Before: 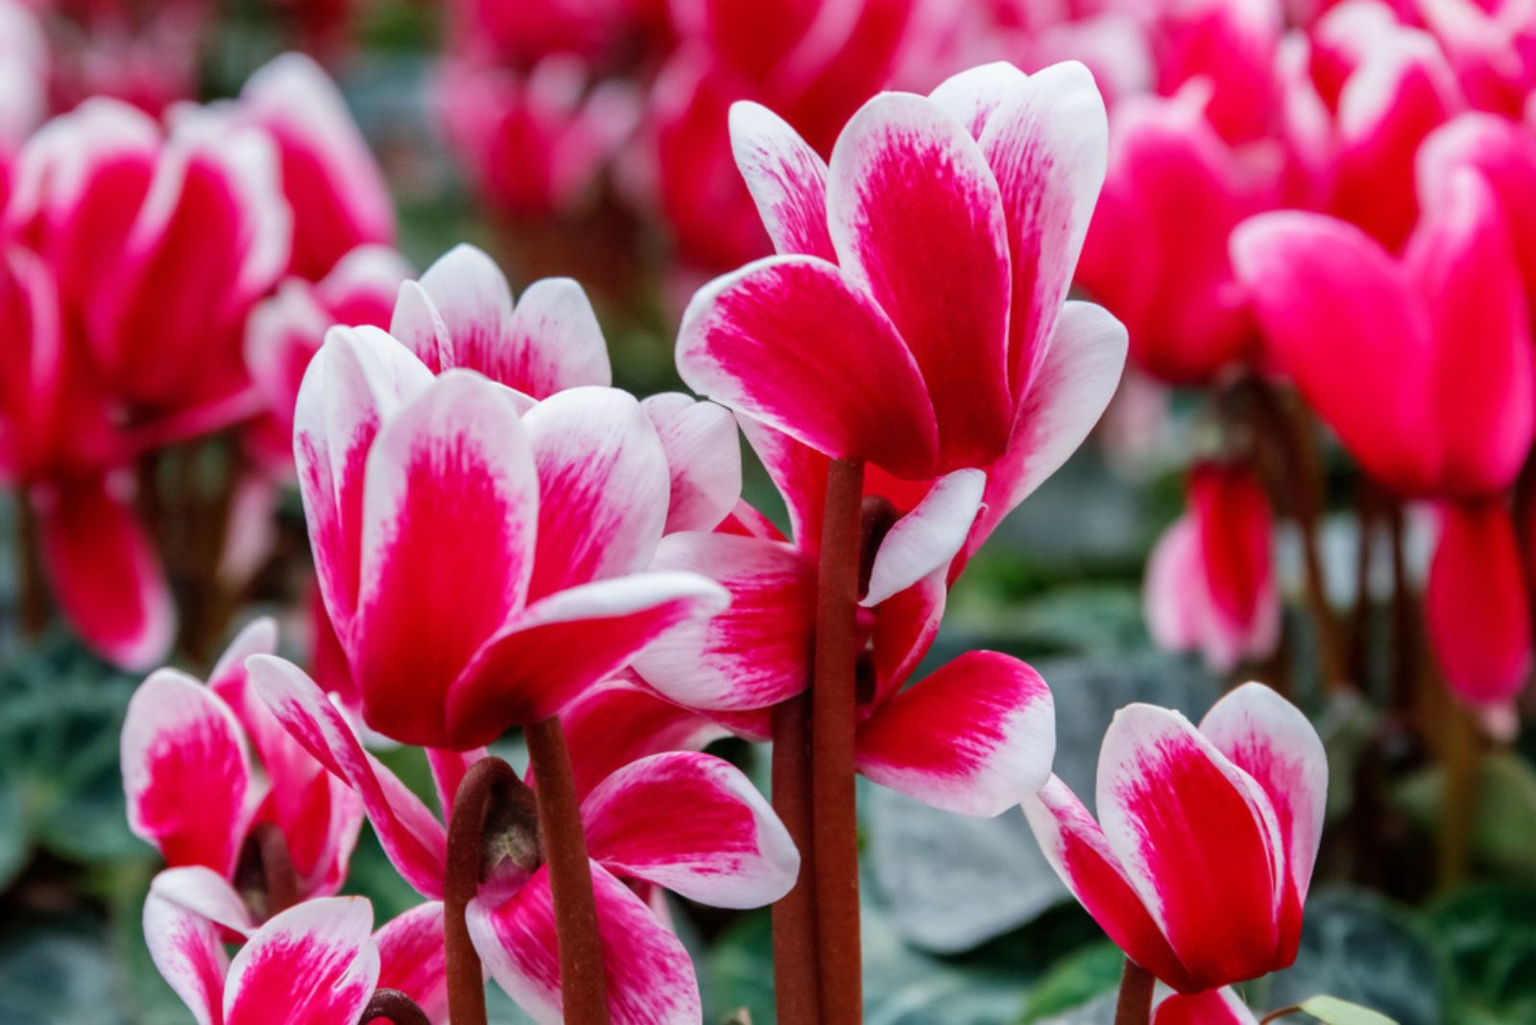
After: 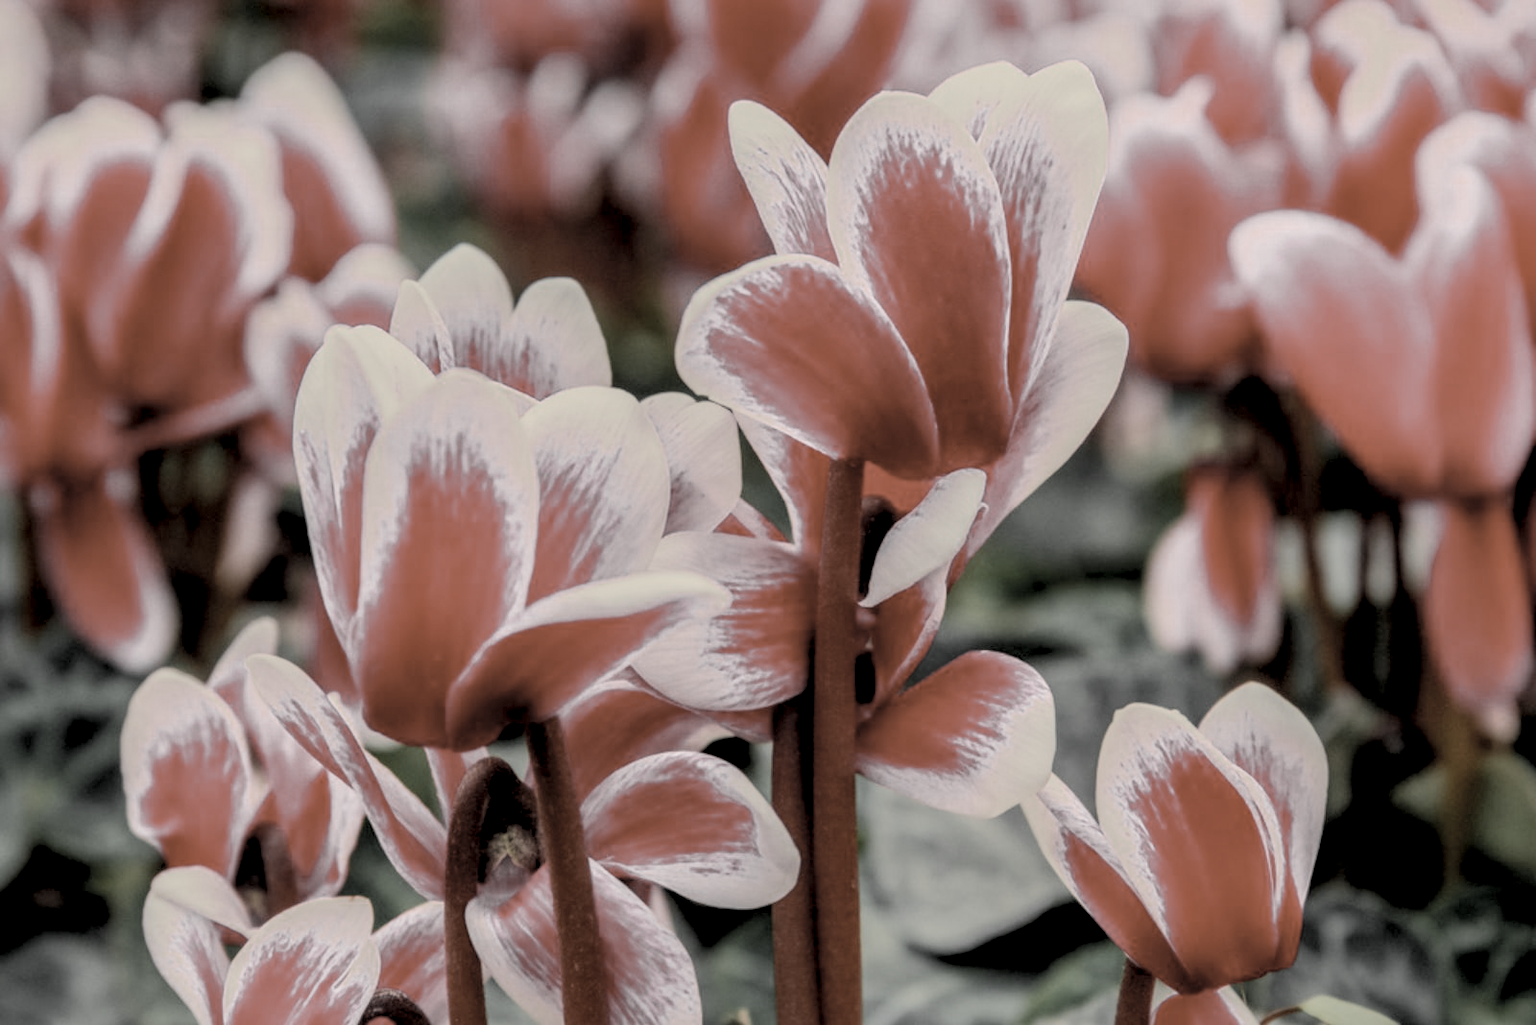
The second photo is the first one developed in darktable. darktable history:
shadows and highlights: on, module defaults
color zones: curves: ch0 [(0, 0.613) (0.01, 0.613) (0.245, 0.448) (0.498, 0.529) (0.642, 0.665) (0.879, 0.777) (0.99, 0.613)]; ch1 [(0, 0.035) (0.121, 0.189) (0.259, 0.197) (0.415, 0.061) (0.589, 0.022) (0.732, 0.022) (0.857, 0.026) (0.991, 0.053)]
levels: levels [0.026, 0.507, 0.987]
filmic rgb: black relative exposure -7.65 EV, white relative exposure 4.56 EV, threshold 3 EV, hardness 3.61, color science v6 (2022), enable highlight reconstruction true
color correction: highlights a* 2.38, highlights b* 23.01
local contrast: detail 130%
exposure: black level correction 0.003, exposure 0.147 EV, compensate highlight preservation false
